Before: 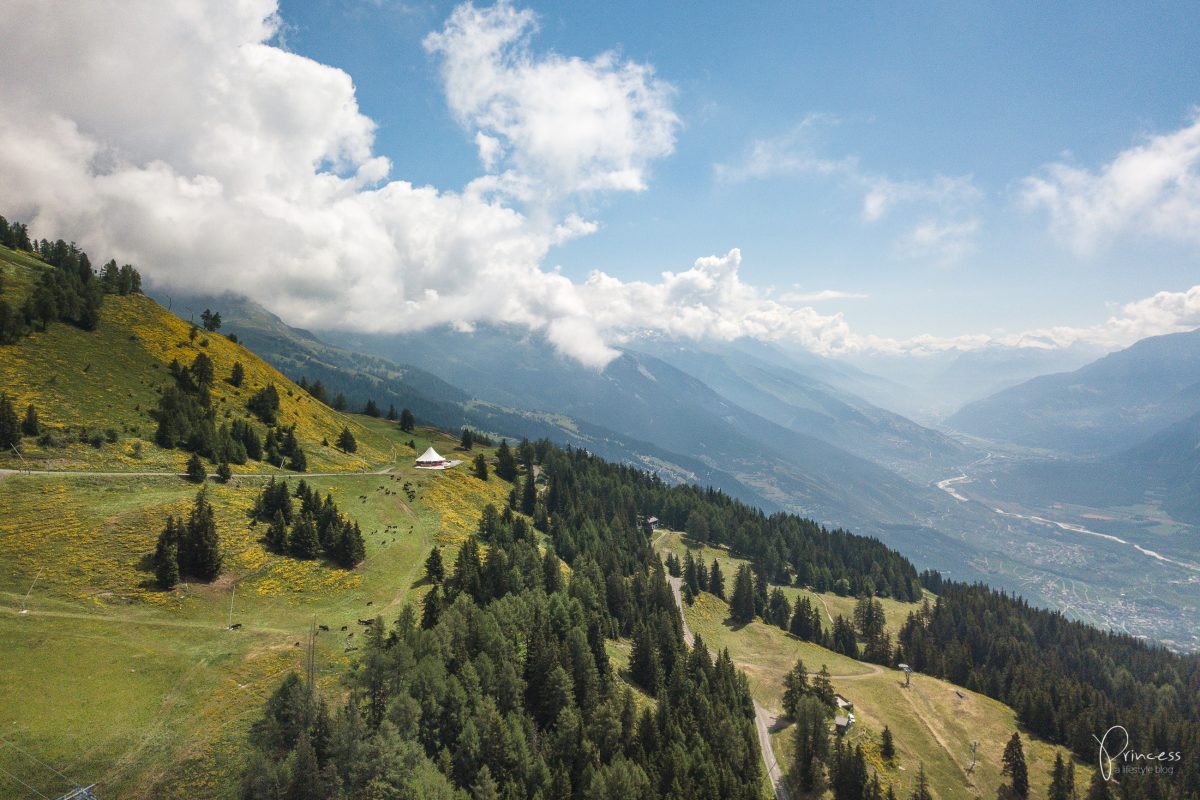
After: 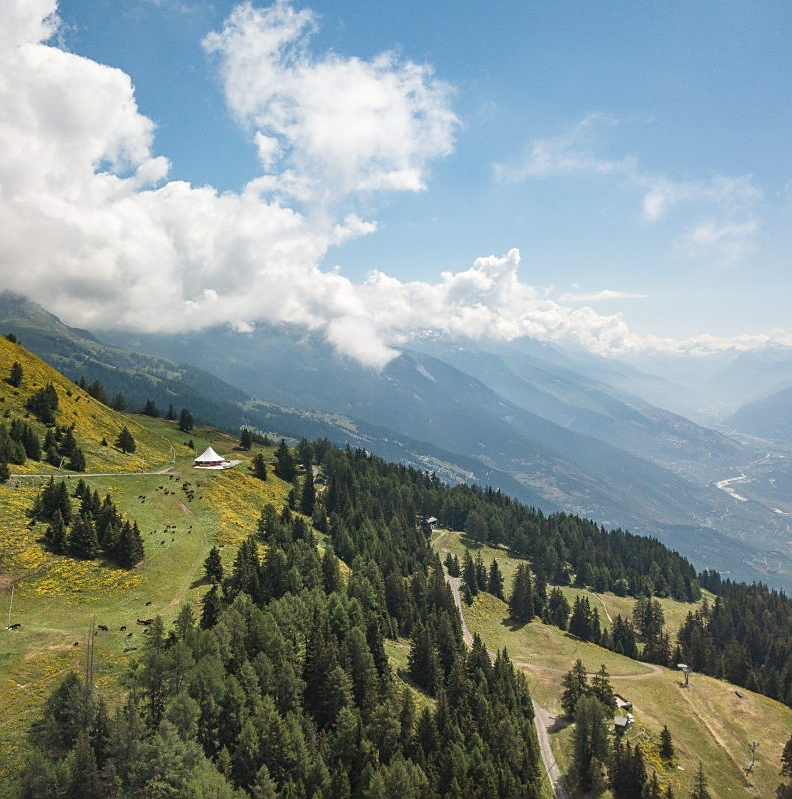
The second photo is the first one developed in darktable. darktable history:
crop and rotate: left 18.442%, right 15.508%
sharpen: radius 1.864, amount 0.398, threshold 1.271
